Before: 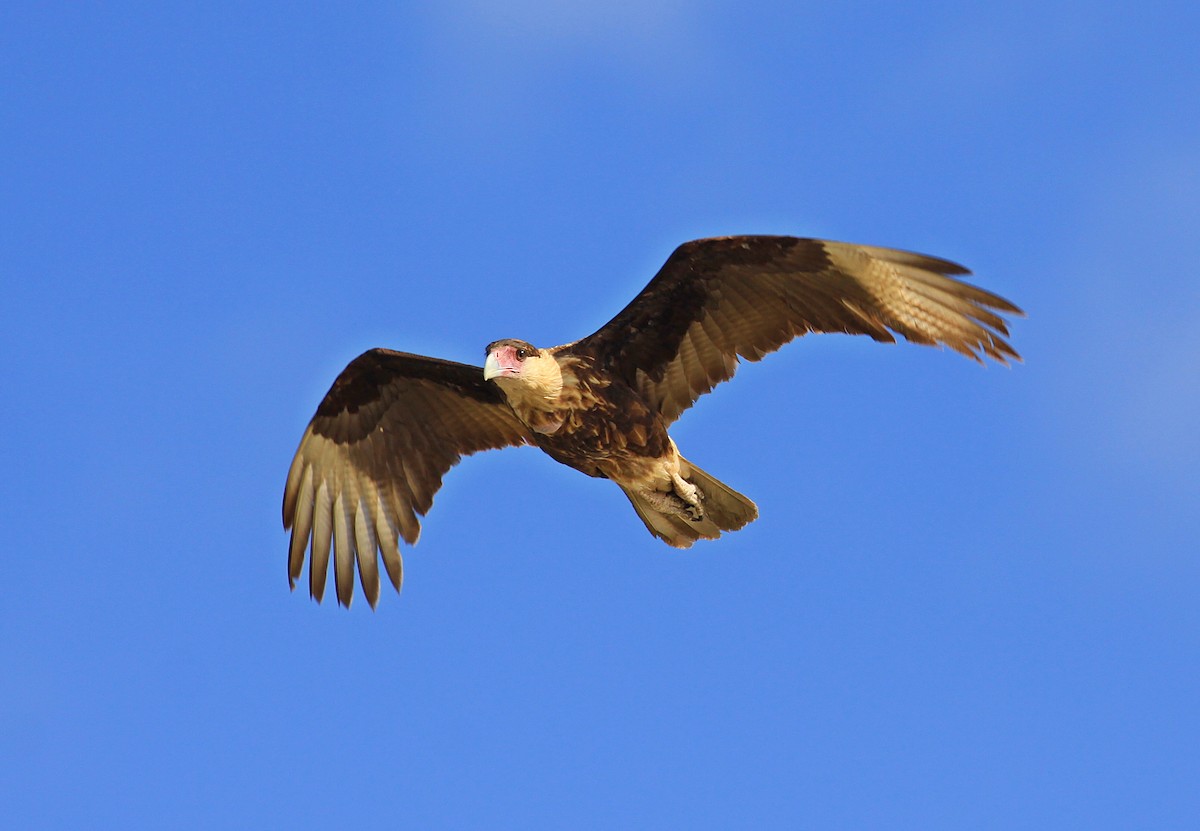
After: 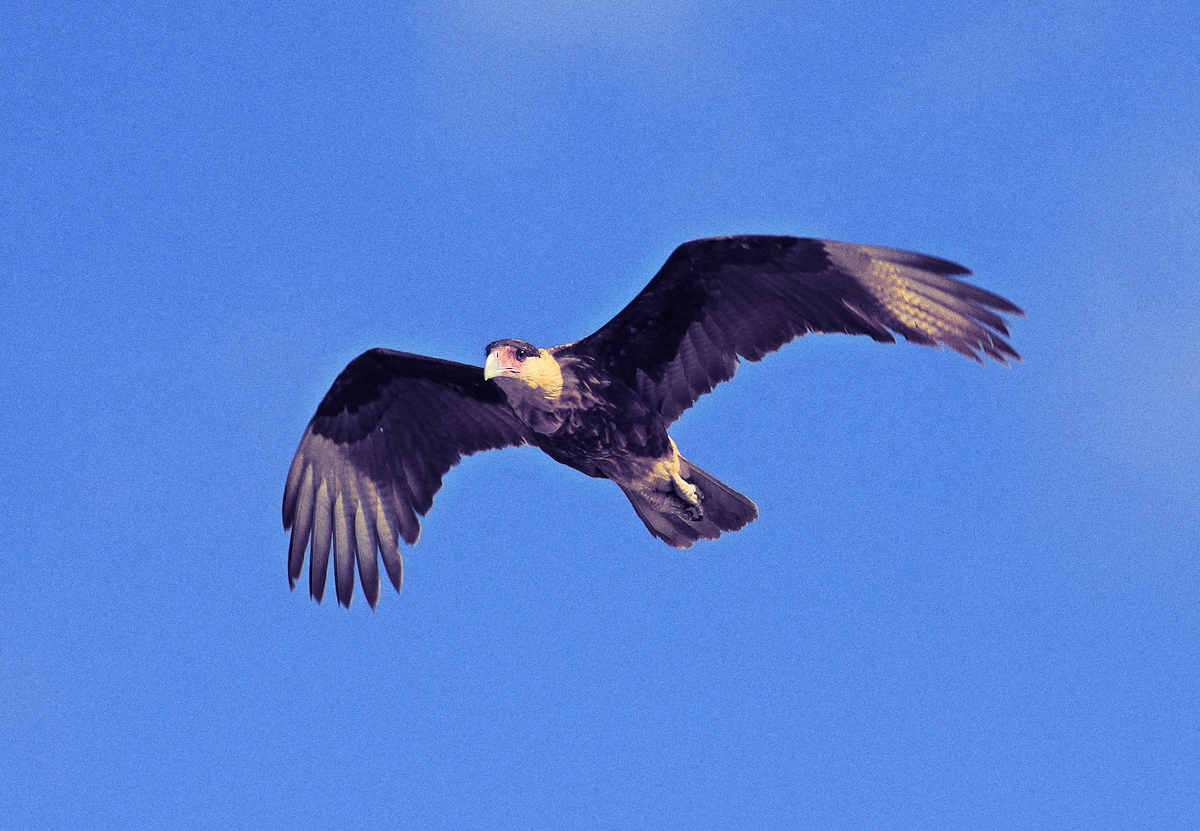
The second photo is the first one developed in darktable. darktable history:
split-toning: shadows › hue 242.67°, shadows › saturation 0.733, highlights › hue 45.33°, highlights › saturation 0.667, balance -53.304, compress 21.15%
grain: on, module defaults
